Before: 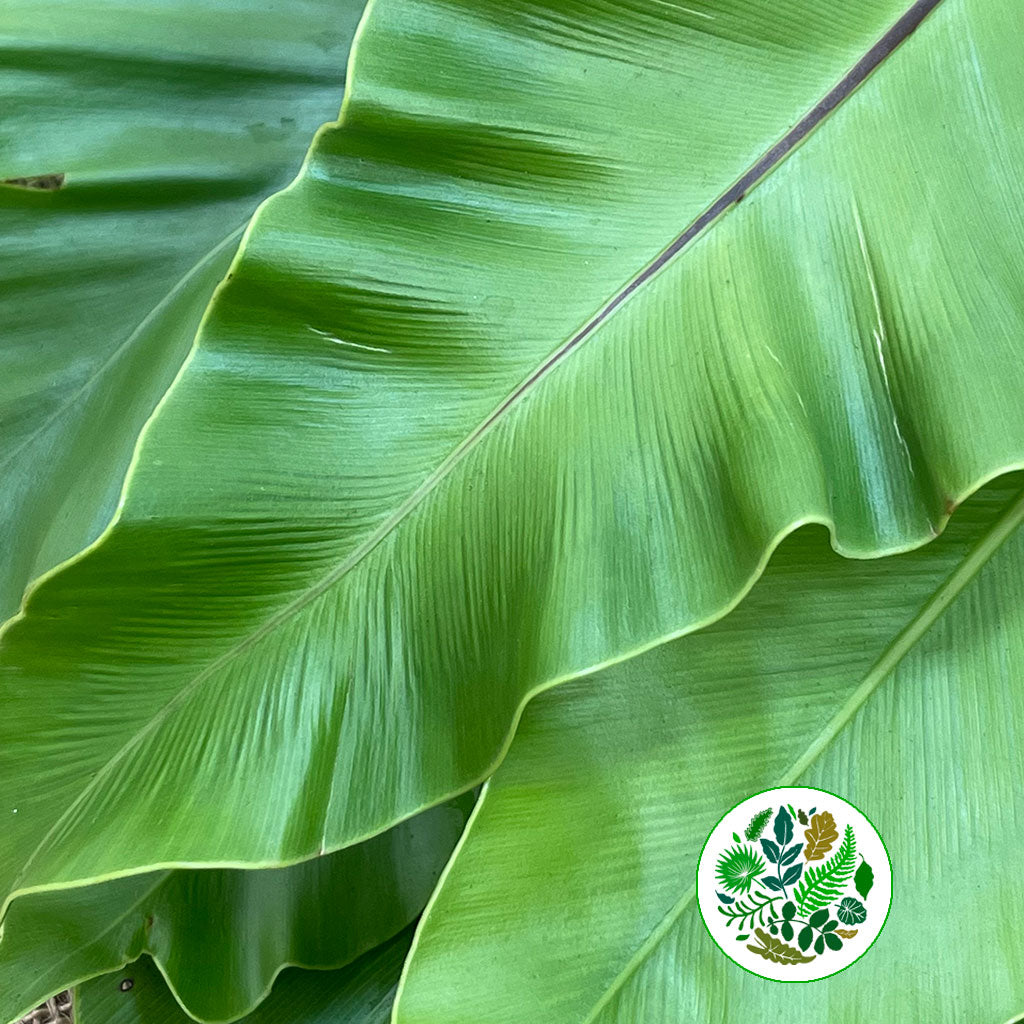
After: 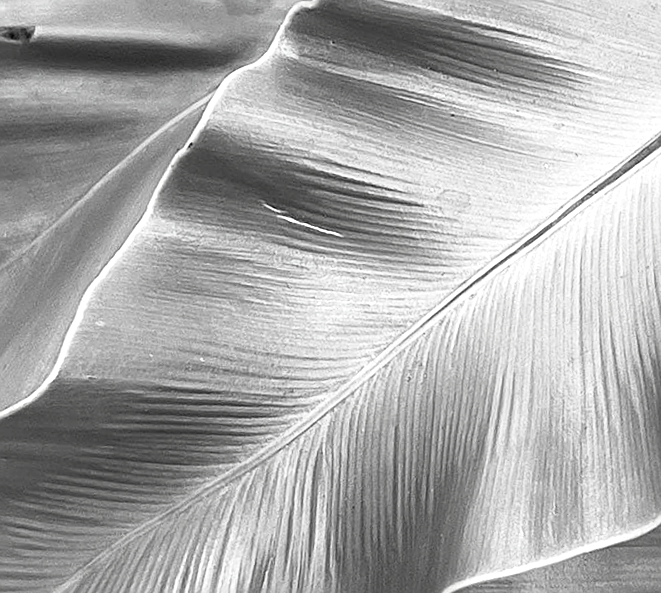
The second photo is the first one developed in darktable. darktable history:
crop and rotate: angle -5.57°, left 2.273%, top 6.658%, right 27.183%, bottom 30.028%
contrast brightness saturation: saturation -0.991
sharpen: on, module defaults
tone curve: curves: ch0 [(0, 0) (0.003, 0) (0.011, 0.001) (0.025, 0.003) (0.044, 0.006) (0.069, 0.009) (0.1, 0.013) (0.136, 0.032) (0.177, 0.067) (0.224, 0.121) (0.277, 0.185) (0.335, 0.255) (0.399, 0.333) (0.468, 0.417) (0.543, 0.508) (0.623, 0.606) (0.709, 0.71) (0.801, 0.819) (0.898, 0.926) (1, 1)], color space Lab, independent channels, preserve colors none
exposure: black level correction 0.001, exposure 0.5 EV, compensate highlight preservation false
